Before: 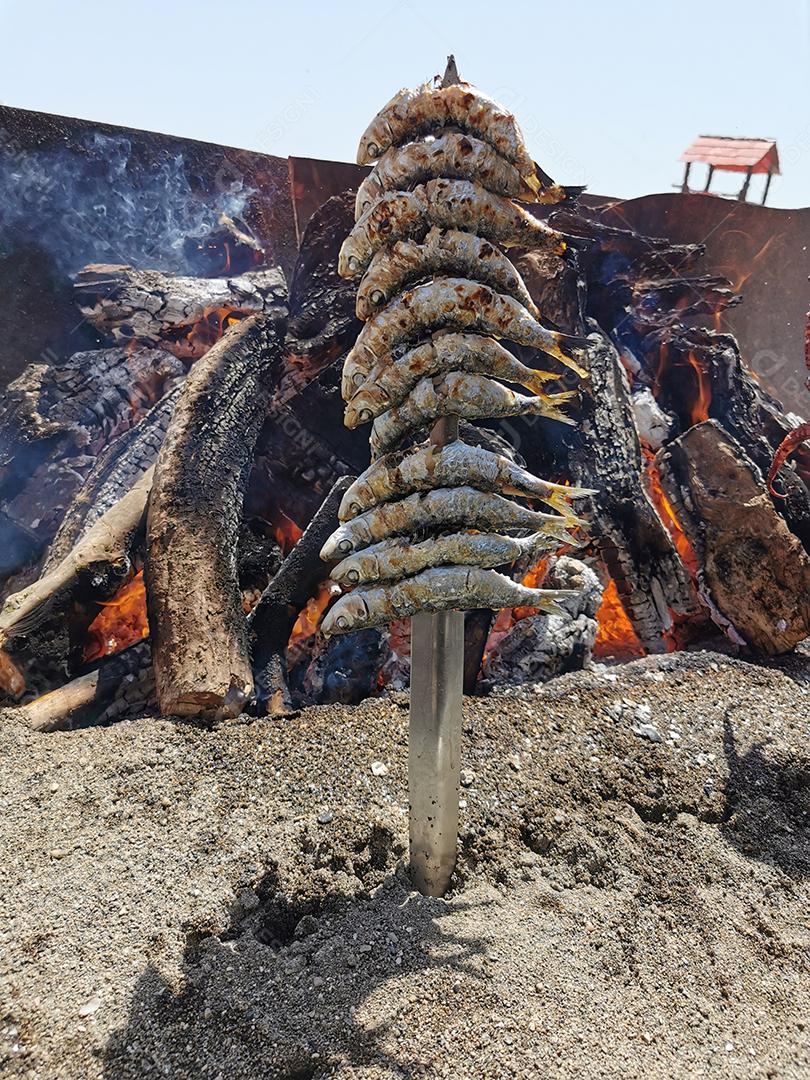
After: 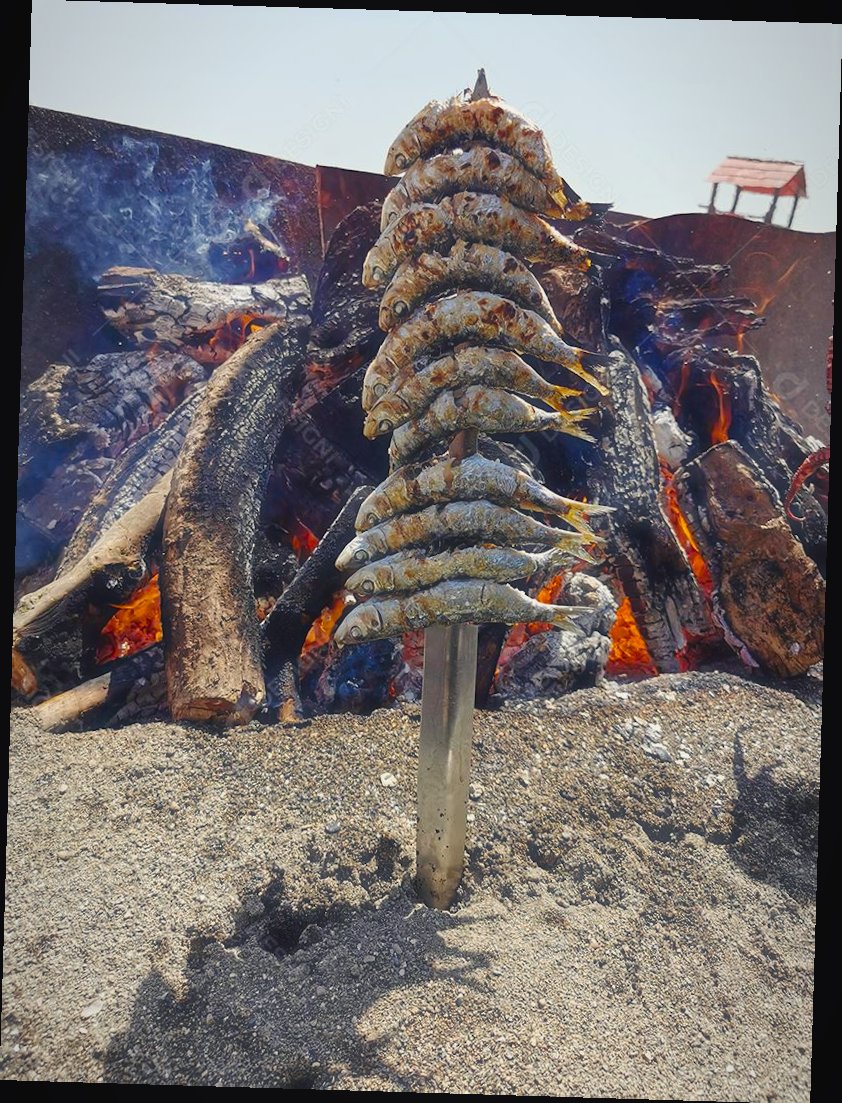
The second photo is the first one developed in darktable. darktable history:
rotate and perspective: rotation 1.72°, automatic cropping off
exposure: black level correction -0.015, exposure -0.125 EV, compensate highlight preservation false
haze removal: strength -0.1, adaptive false
white balance: red 0.982, blue 1.018
color balance rgb: shadows lift › chroma 3%, shadows lift › hue 280.8°, power › hue 330°, highlights gain › chroma 3%, highlights gain › hue 75.6°, global offset › luminance -1%, perceptual saturation grading › global saturation 20%, perceptual saturation grading › highlights -25%, perceptual saturation grading › shadows 50%, global vibrance 20%
vignetting: fall-off start 97%, fall-off radius 100%, width/height ratio 0.609, unbound false
